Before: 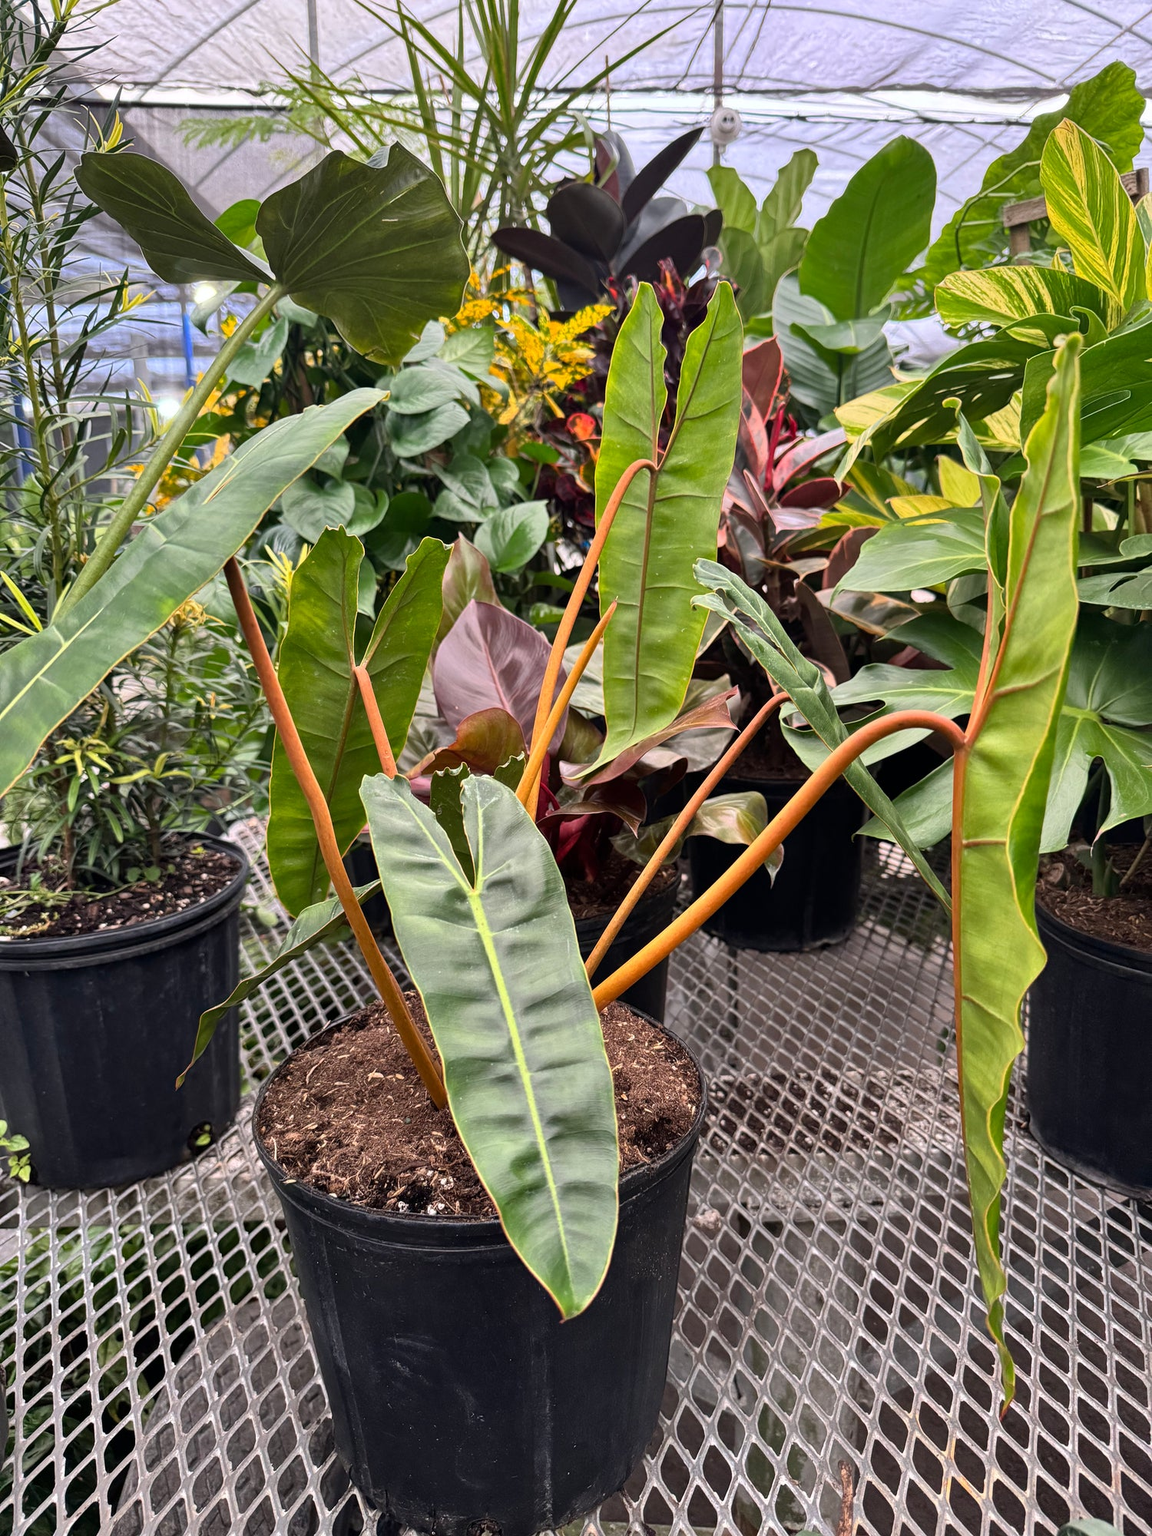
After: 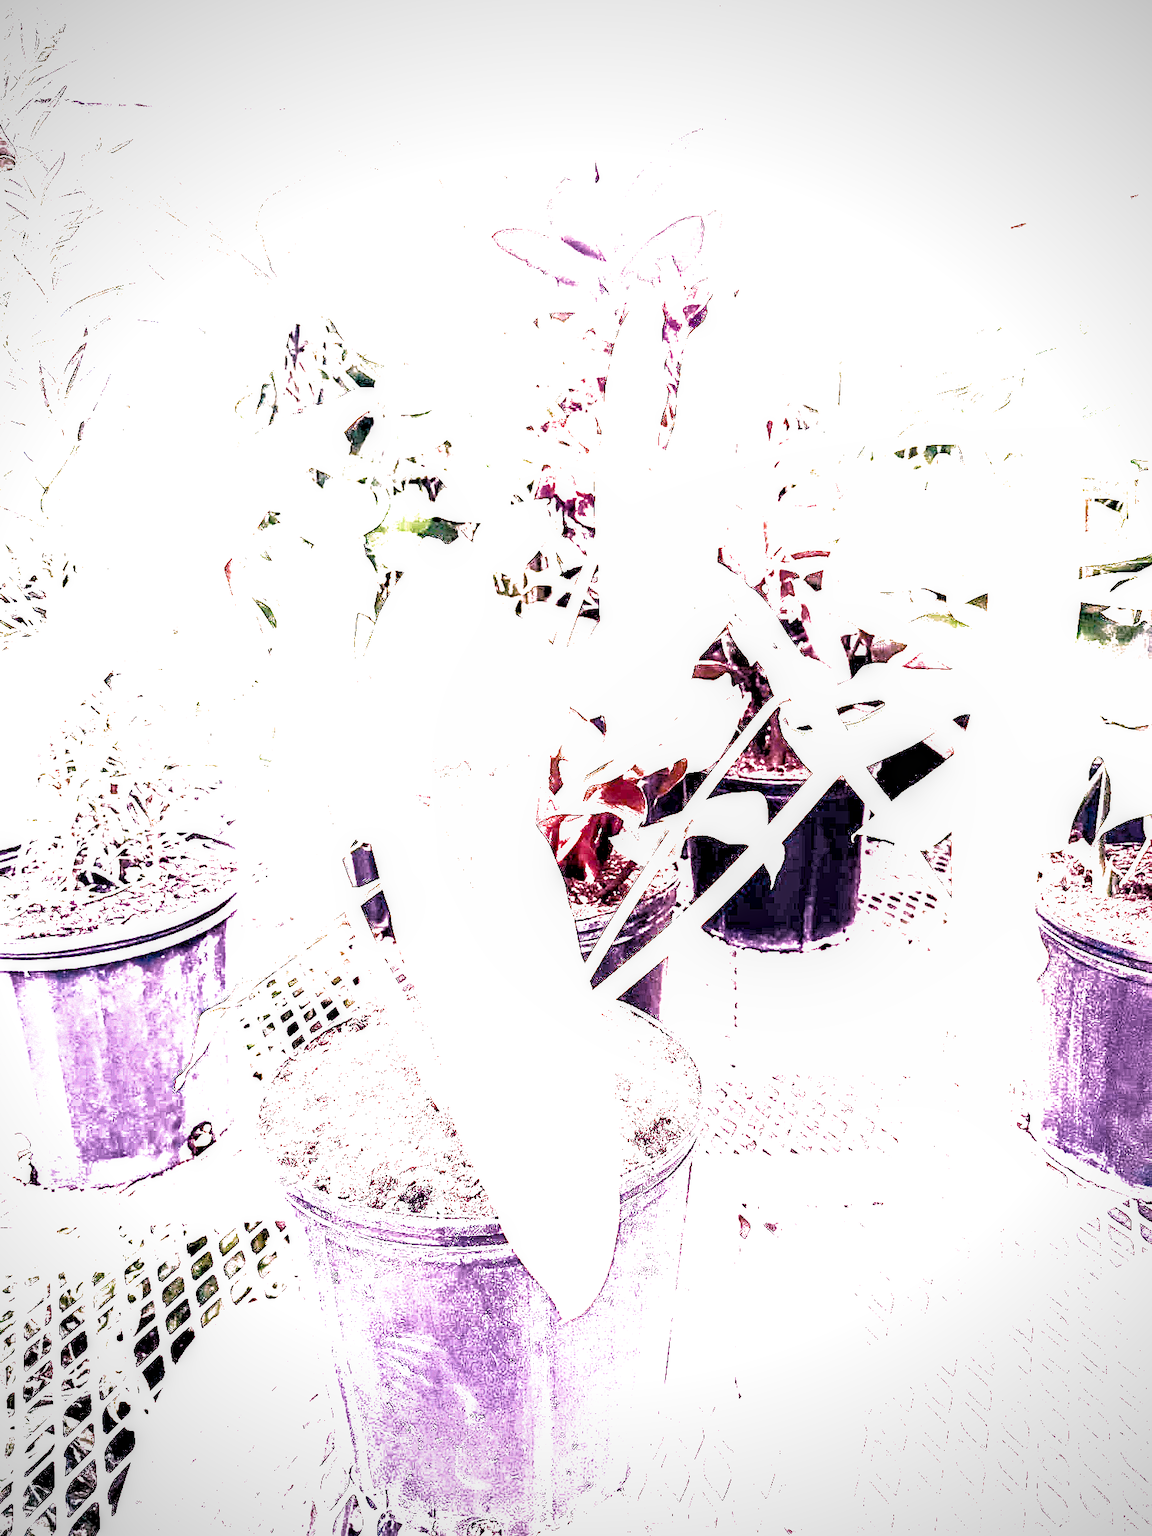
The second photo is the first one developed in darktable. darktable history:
white balance: red 2.229, blue 1.46
highlight reconstruction: on, module defaults
color calibration "scene-referred default": x 0.37, y 0.382, temperature 4313.32 K
lens correction: scale 1, crop 1, focal 35, aperture 4.5, distance 0.45, camera "Canon EOS RP", lens "Canon RF 35mm F1.8 MACRO IS STM"
exposure: black level correction 0, exposure 2.138 EV, compensate exposure bias true, compensate highlight preservation false
filmic rgb: black relative exposure -1 EV, white relative exposure 2.05 EV, hardness 1.52, contrast 2.25, enable highlight reconstruction true
haze removal: compatibility mode true, adaptive false
velvia: on, module defaults
local contrast: highlights 25%, shadows 75%, midtone range 0.75
rgb curve: curves: ch0 [(0, 0) (0.415, 0.237) (1, 1)]
sharpen: on, module defaults
vignetting: on, module defaults
